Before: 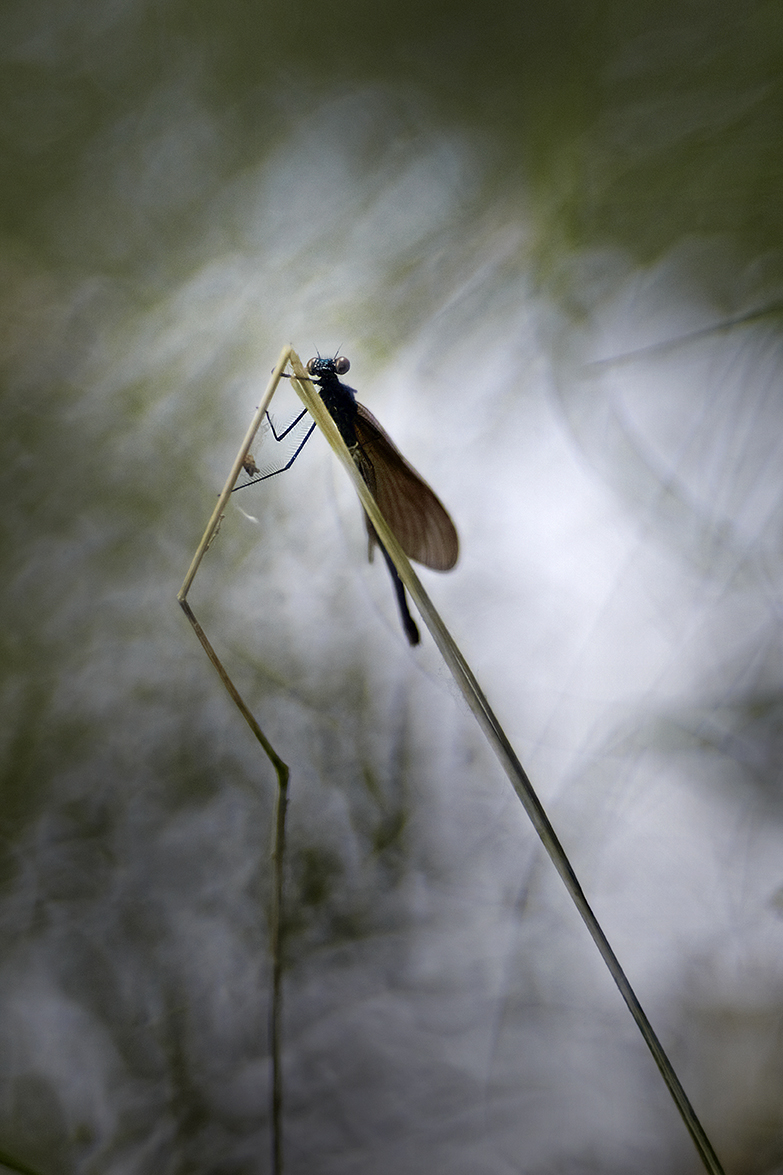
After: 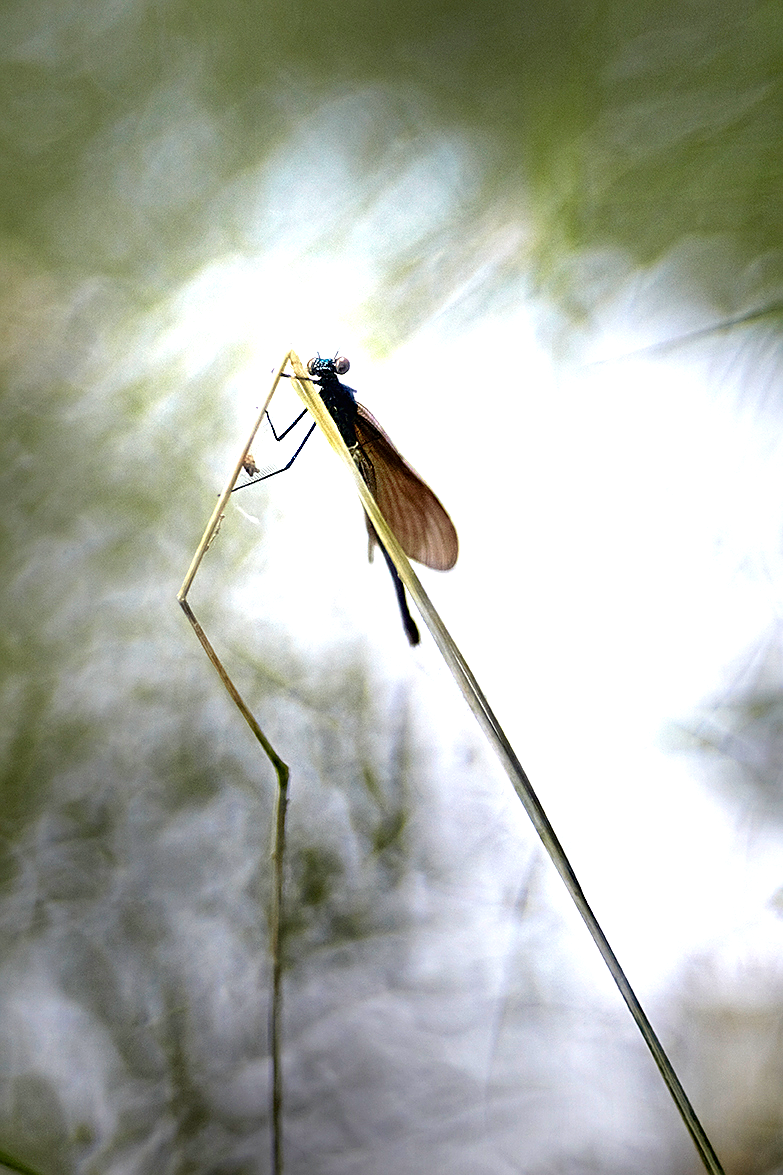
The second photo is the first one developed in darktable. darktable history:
sharpen: on, module defaults
exposure: black level correction 0, exposure 1.6 EV, compensate exposure bias true, compensate highlight preservation false
